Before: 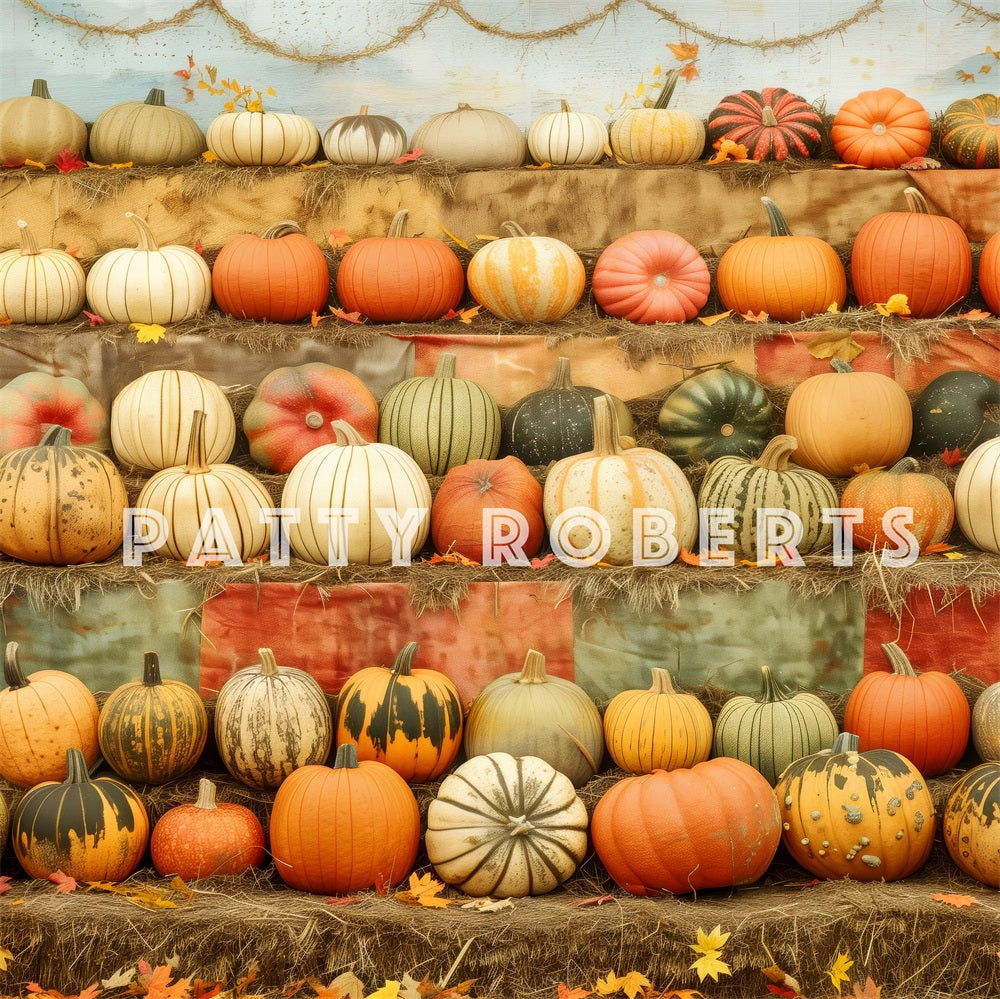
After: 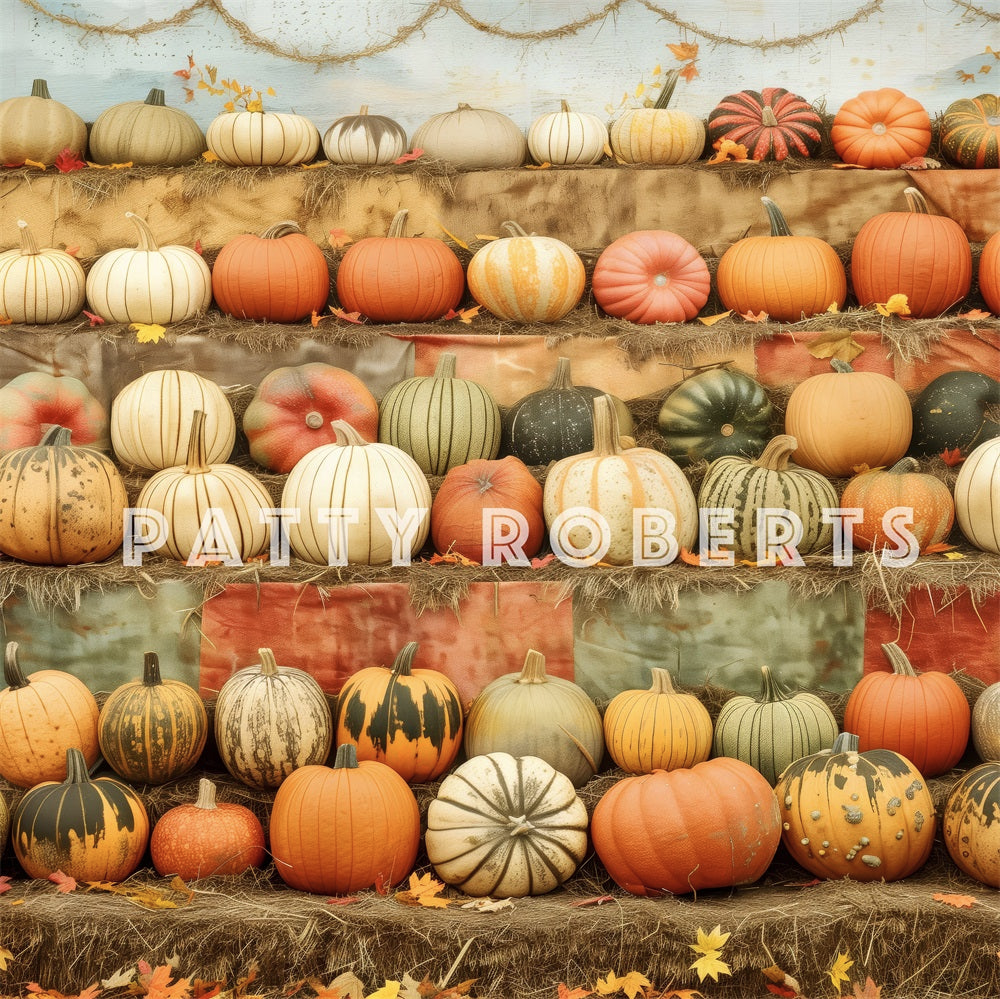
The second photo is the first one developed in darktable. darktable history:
color correction: highlights b* -0.014, saturation 0.863
